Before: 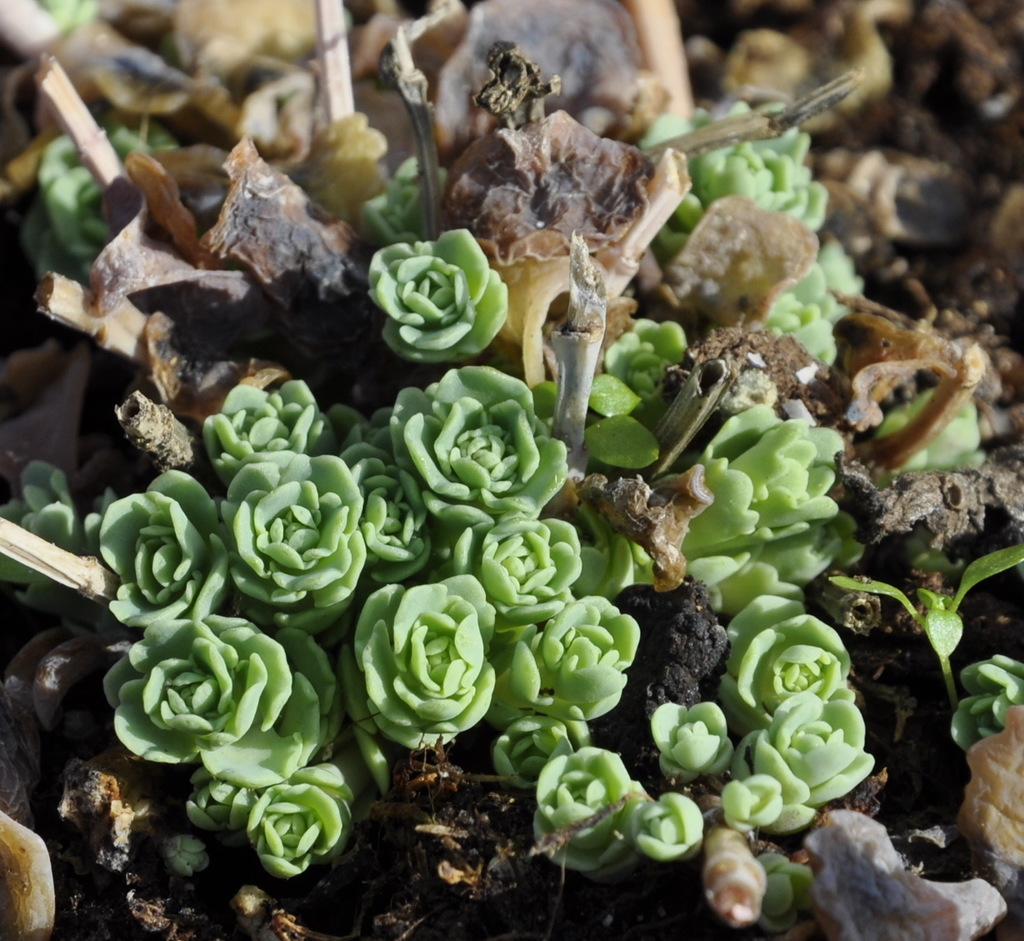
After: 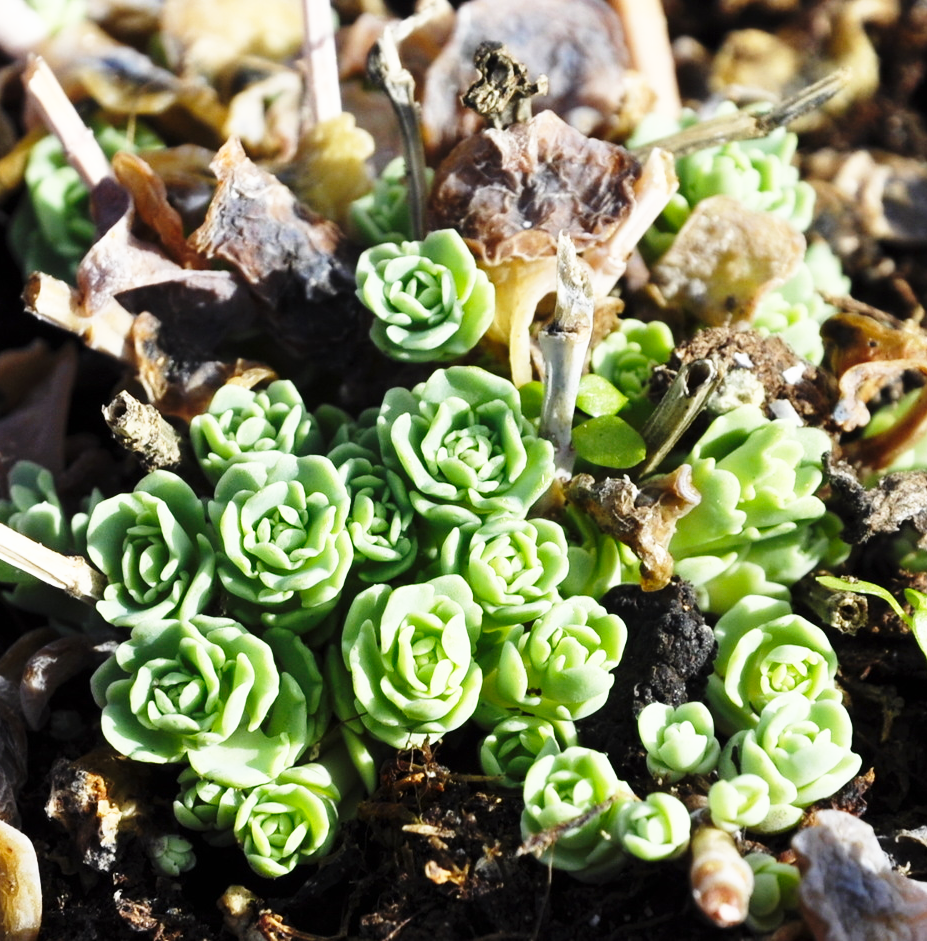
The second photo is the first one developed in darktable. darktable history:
crop and rotate: left 1.291%, right 8.096%
base curve: curves: ch0 [(0, 0) (0.026, 0.03) (0.109, 0.232) (0.351, 0.748) (0.669, 0.968) (1, 1)], preserve colors none
